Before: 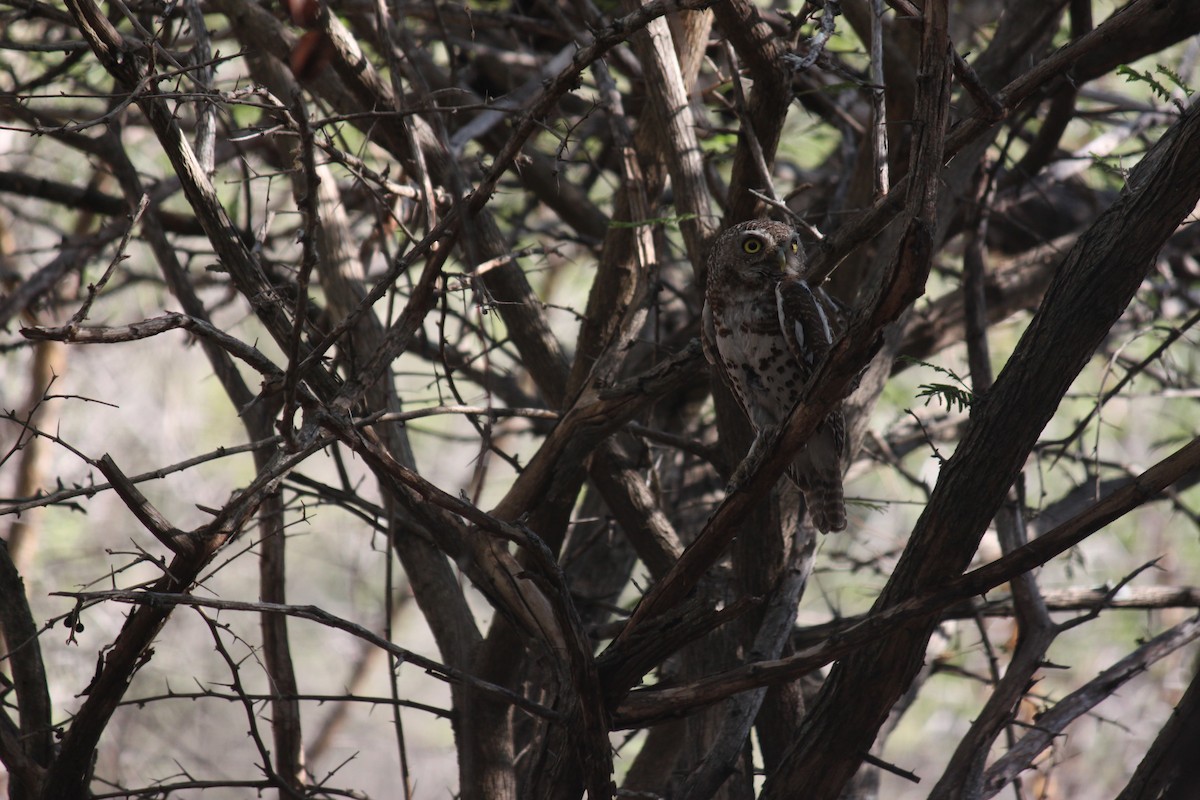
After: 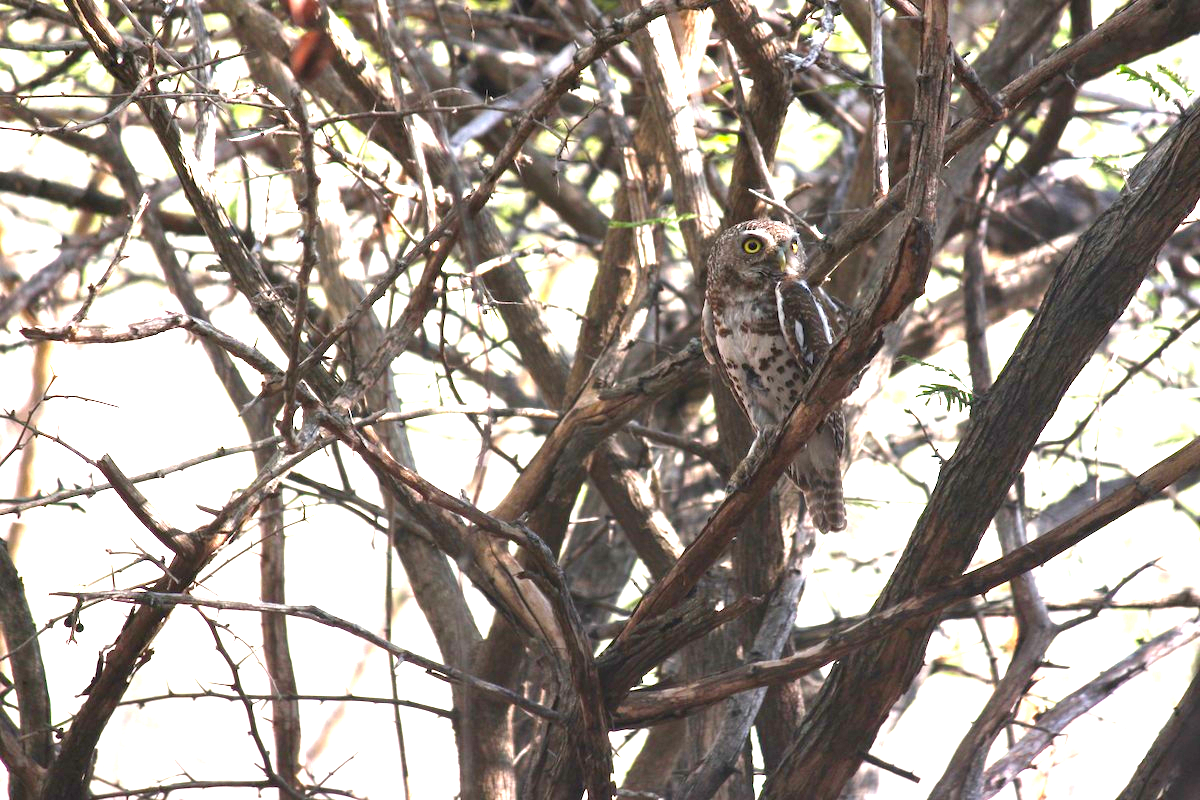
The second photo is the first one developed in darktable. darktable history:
color balance: output saturation 120%
exposure: black level correction 0.001, exposure 2.607 EV, compensate exposure bias true, compensate highlight preservation false
